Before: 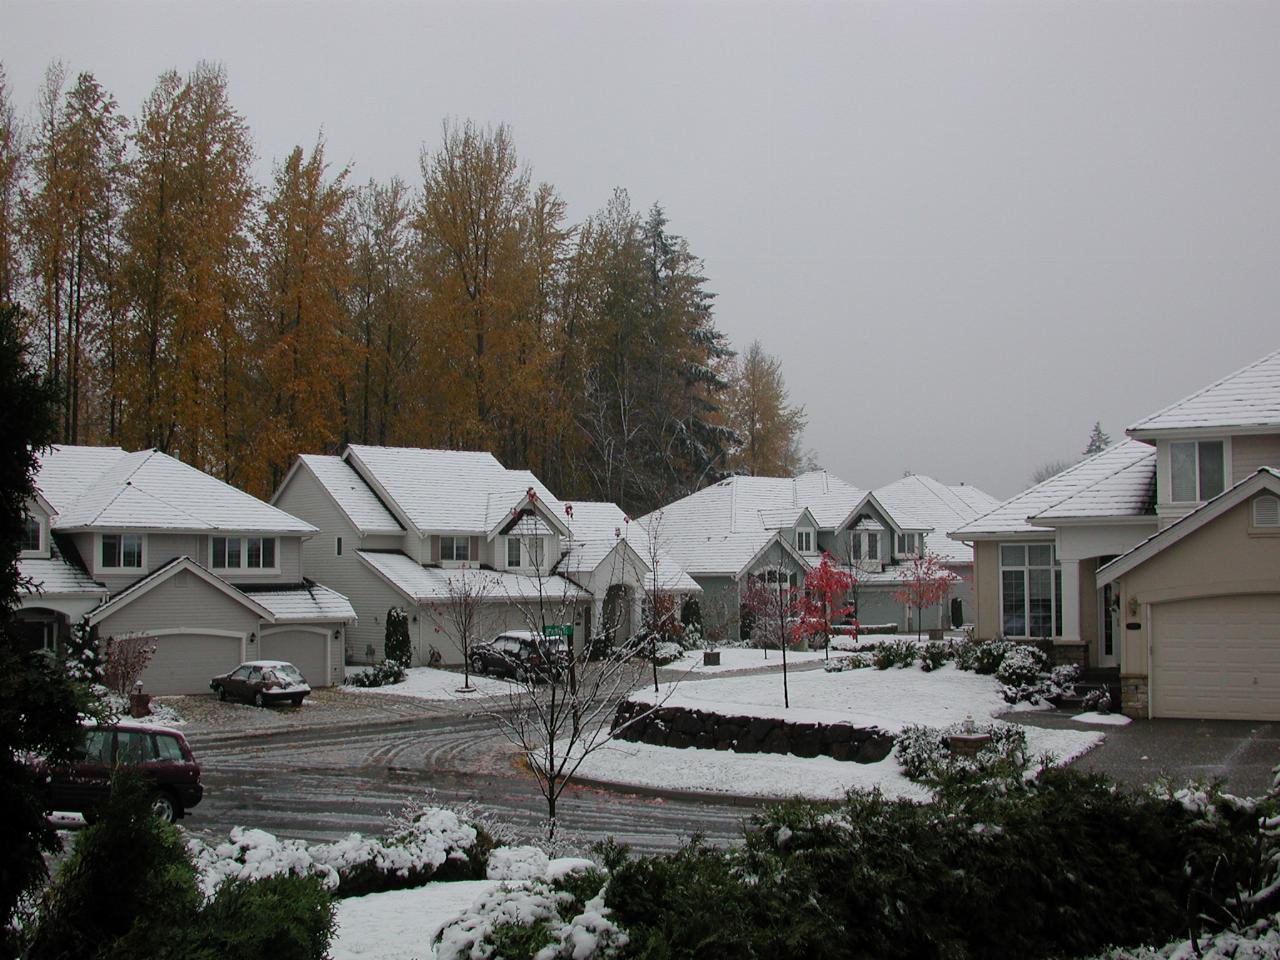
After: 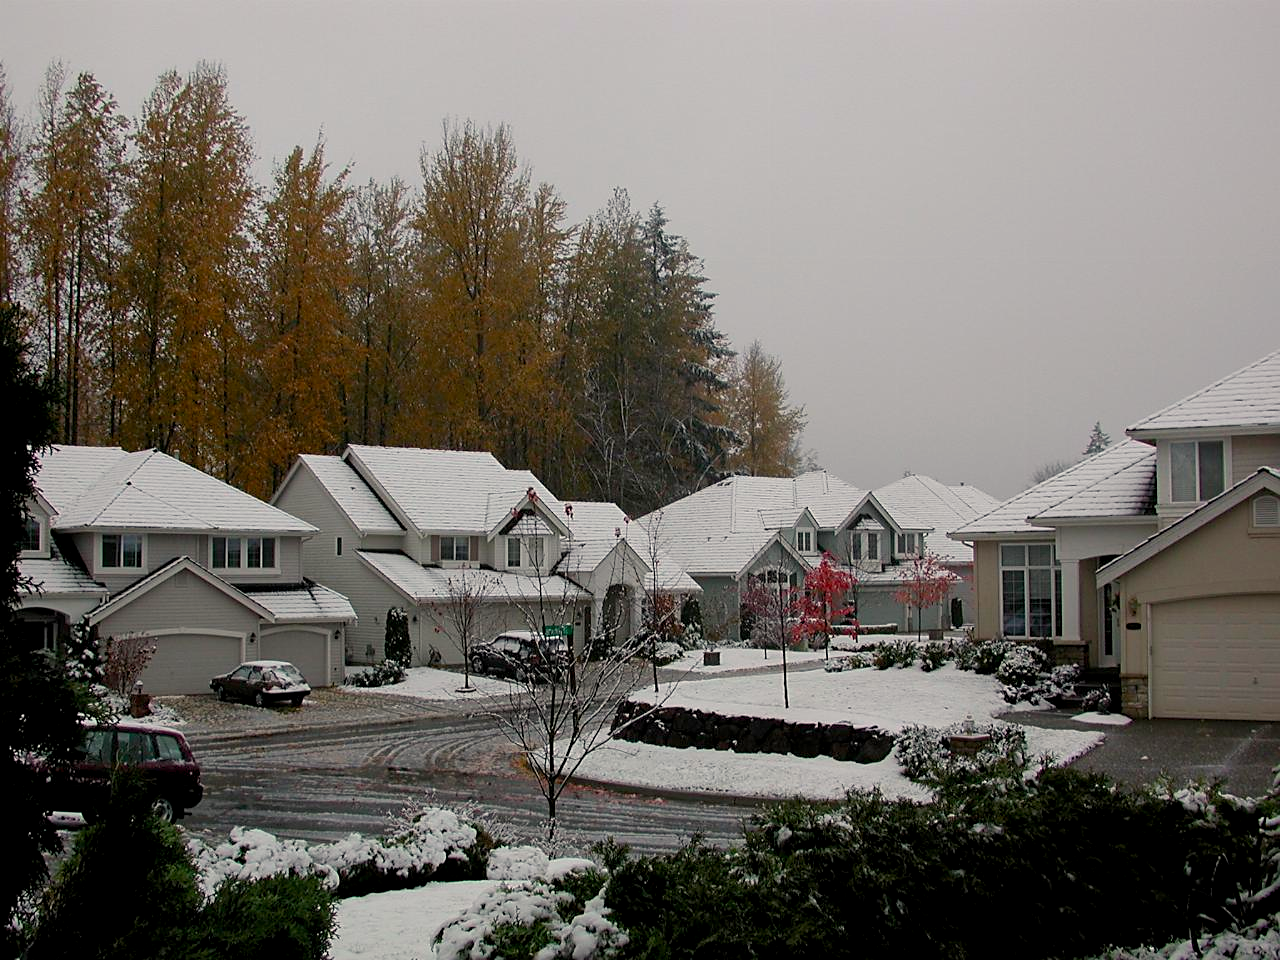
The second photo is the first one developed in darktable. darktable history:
color balance rgb: highlights gain › chroma 2.114%, highlights gain › hue 74.48°, global offset › luminance -0.495%, linear chroma grading › shadows 19.383%, linear chroma grading › highlights 2.602%, linear chroma grading › mid-tones 9.792%, perceptual saturation grading › global saturation -0.006%
sharpen: radius 1.873, amount 0.415, threshold 1.177
